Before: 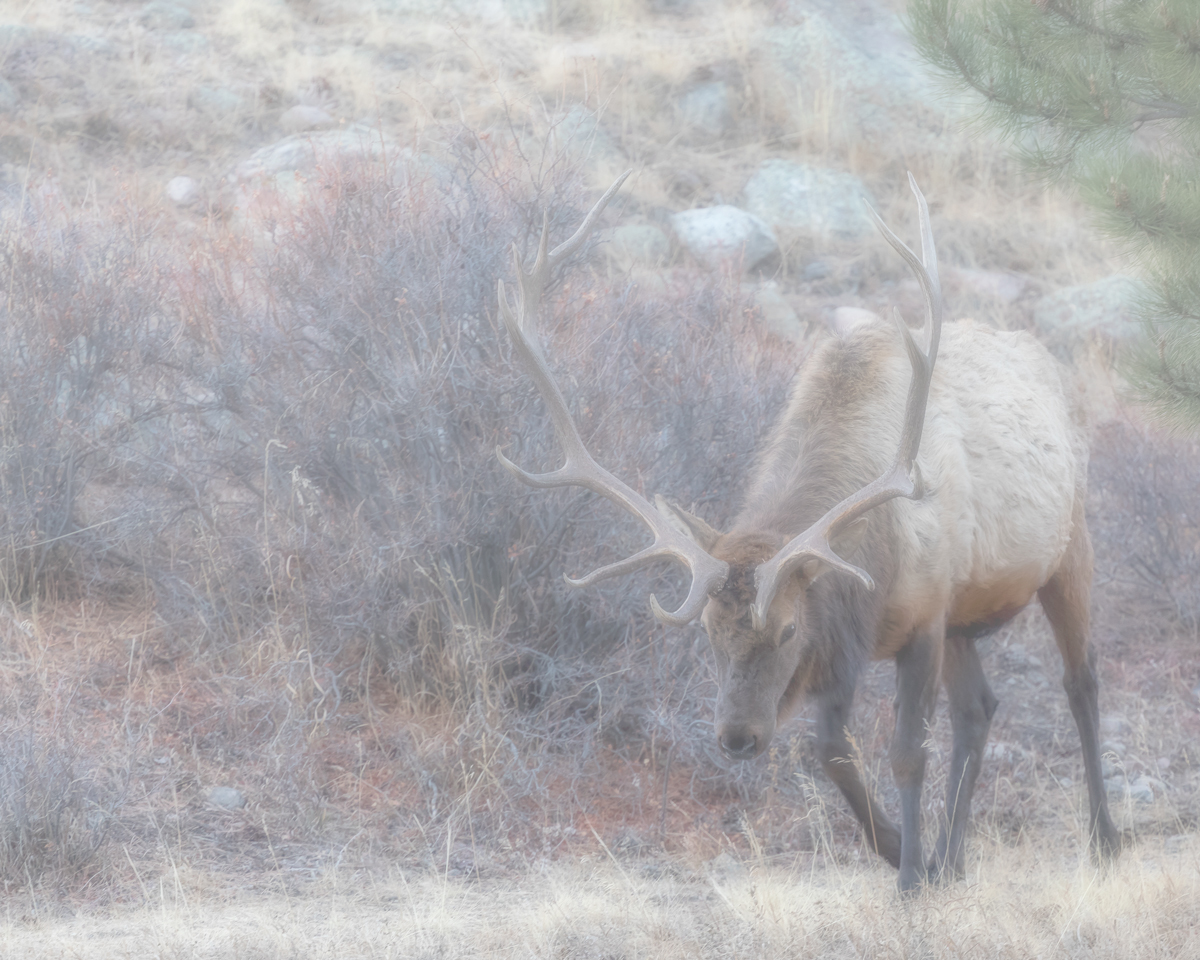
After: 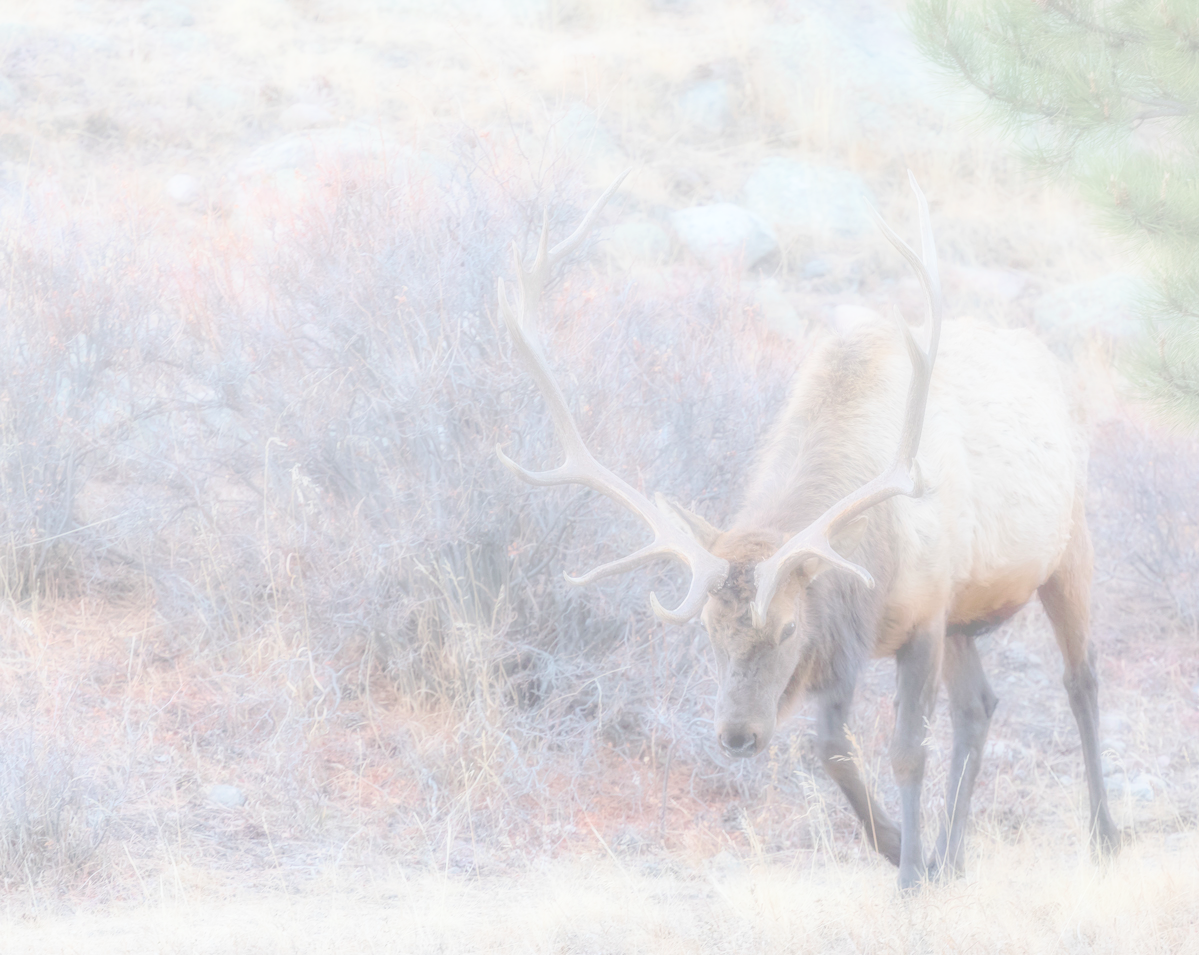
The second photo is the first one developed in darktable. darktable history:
contrast brightness saturation: contrast 0.202, brightness 0.146, saturation 0.144
tone equalizer: edges refinement/feathering 500, mask exposure compensation -1.57 EV, preserve details no
crop: top 0.242%, bottom 0.193%
base curve: curves: ch0 [(0, 0) (0.204, 0.334) (0.55, 0.733) (1, 1)], preserve colors none
